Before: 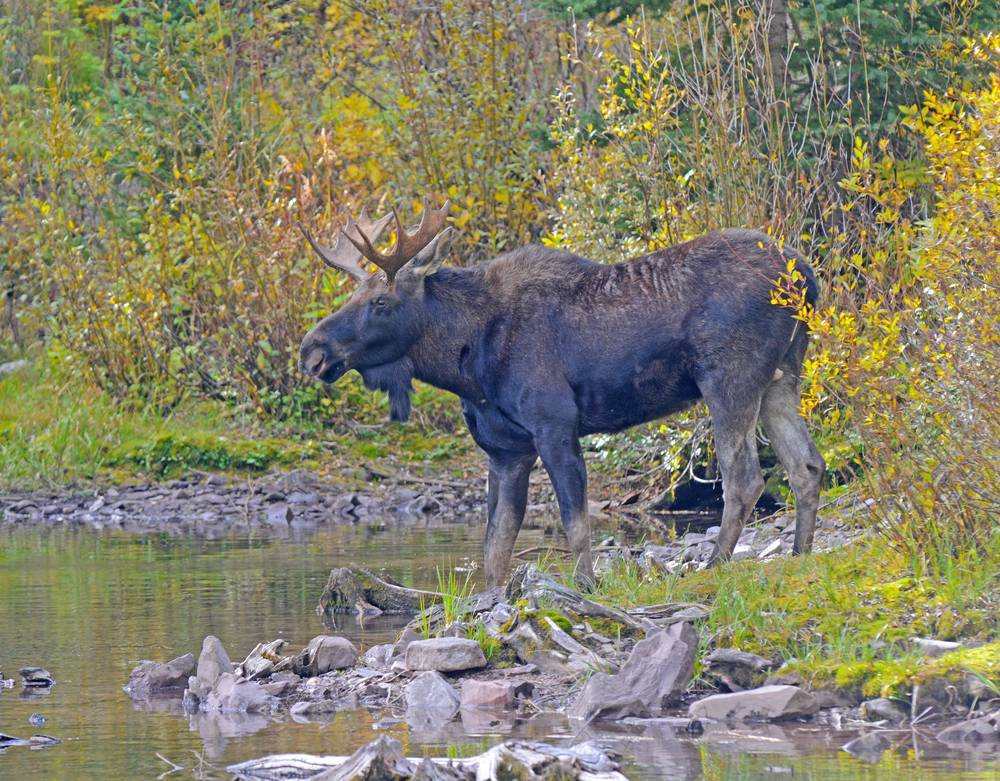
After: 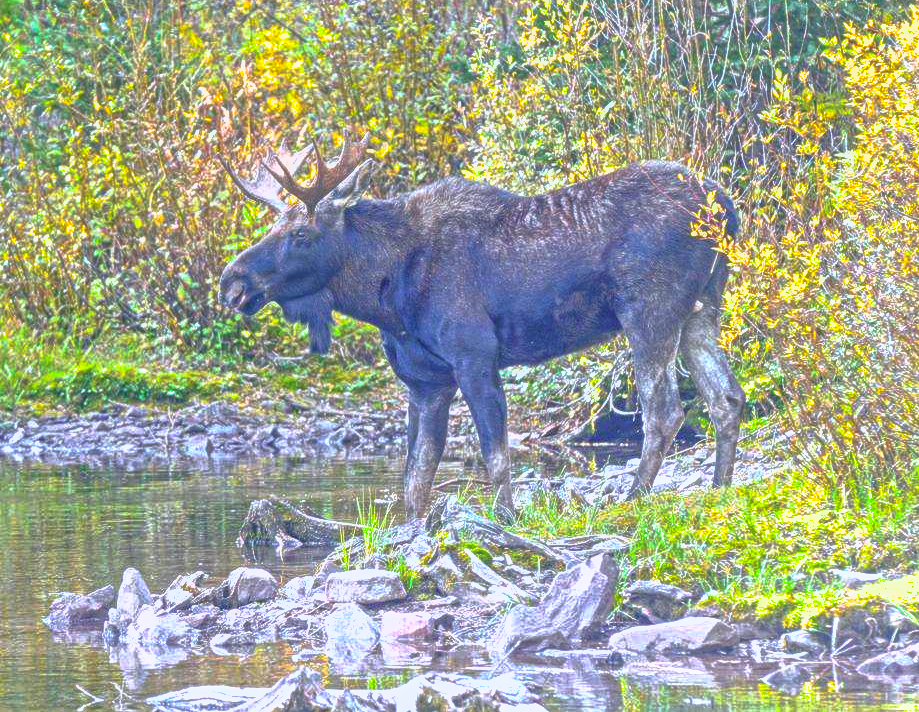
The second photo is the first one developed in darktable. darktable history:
base curve: curves: ch0 [(0, 0) (0.564, 0.291) (0.802, 0.731) (1, 1)], exposure shift 0.01
crop and rotate: left 8.074%, top 8.826%
exposure: exposure 1.14 EV, compensate highlight preservation false
color calibration: x 0.367, y 0.375, temperature 4358.02 K
shadows and highlights: shadows 39.49, highlights -59.79, shadows color adjustment 98.02%, highlights color adjustment 58.68%
contrast brightness saturation: contrast 0.203, brightness 0.169, saturation 0.23
local contrast: highlights 72%, shadows 8%, midtone range 0.196
